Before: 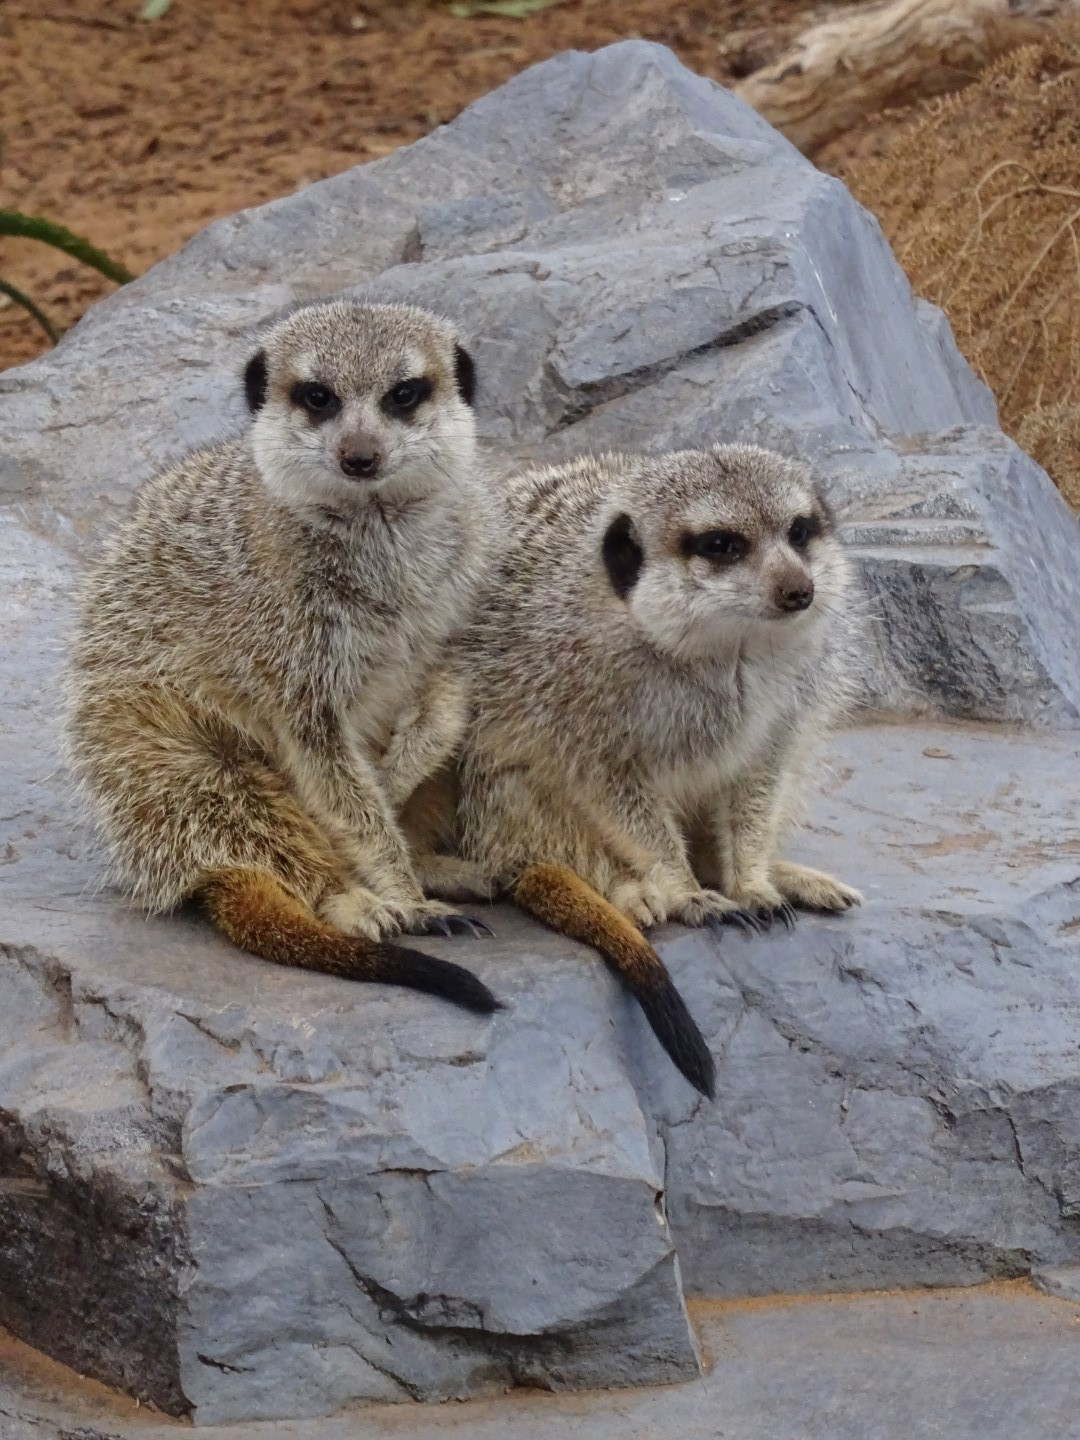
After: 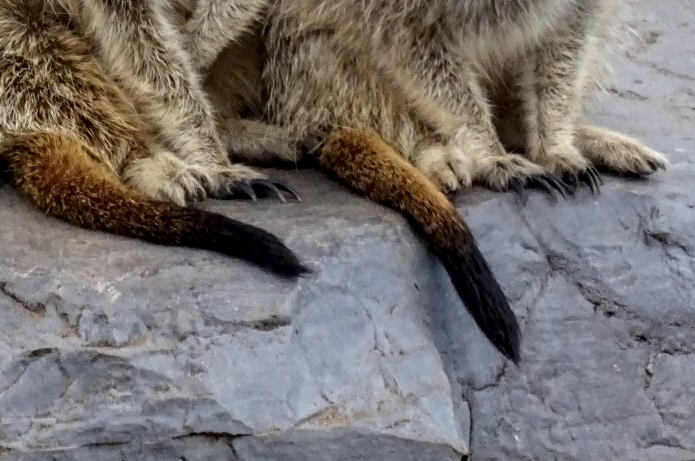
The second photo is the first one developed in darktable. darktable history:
crop: left 18.091%, top 51.13%, right 17.525%, bottom 16.85%
local contrast: detail 150%
